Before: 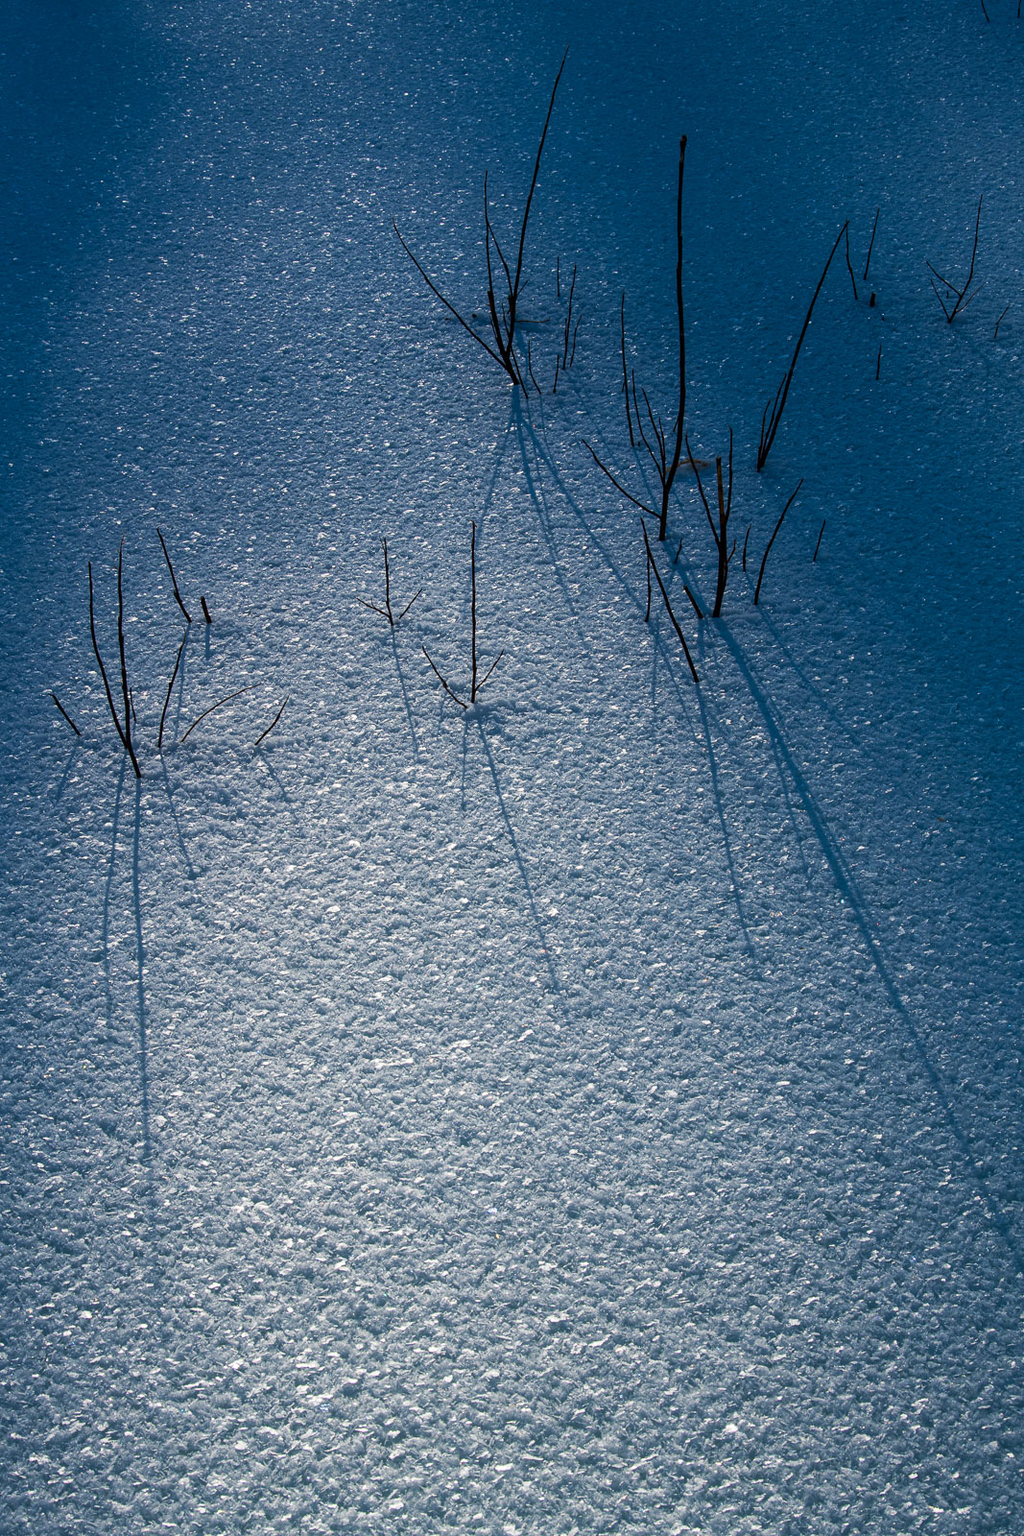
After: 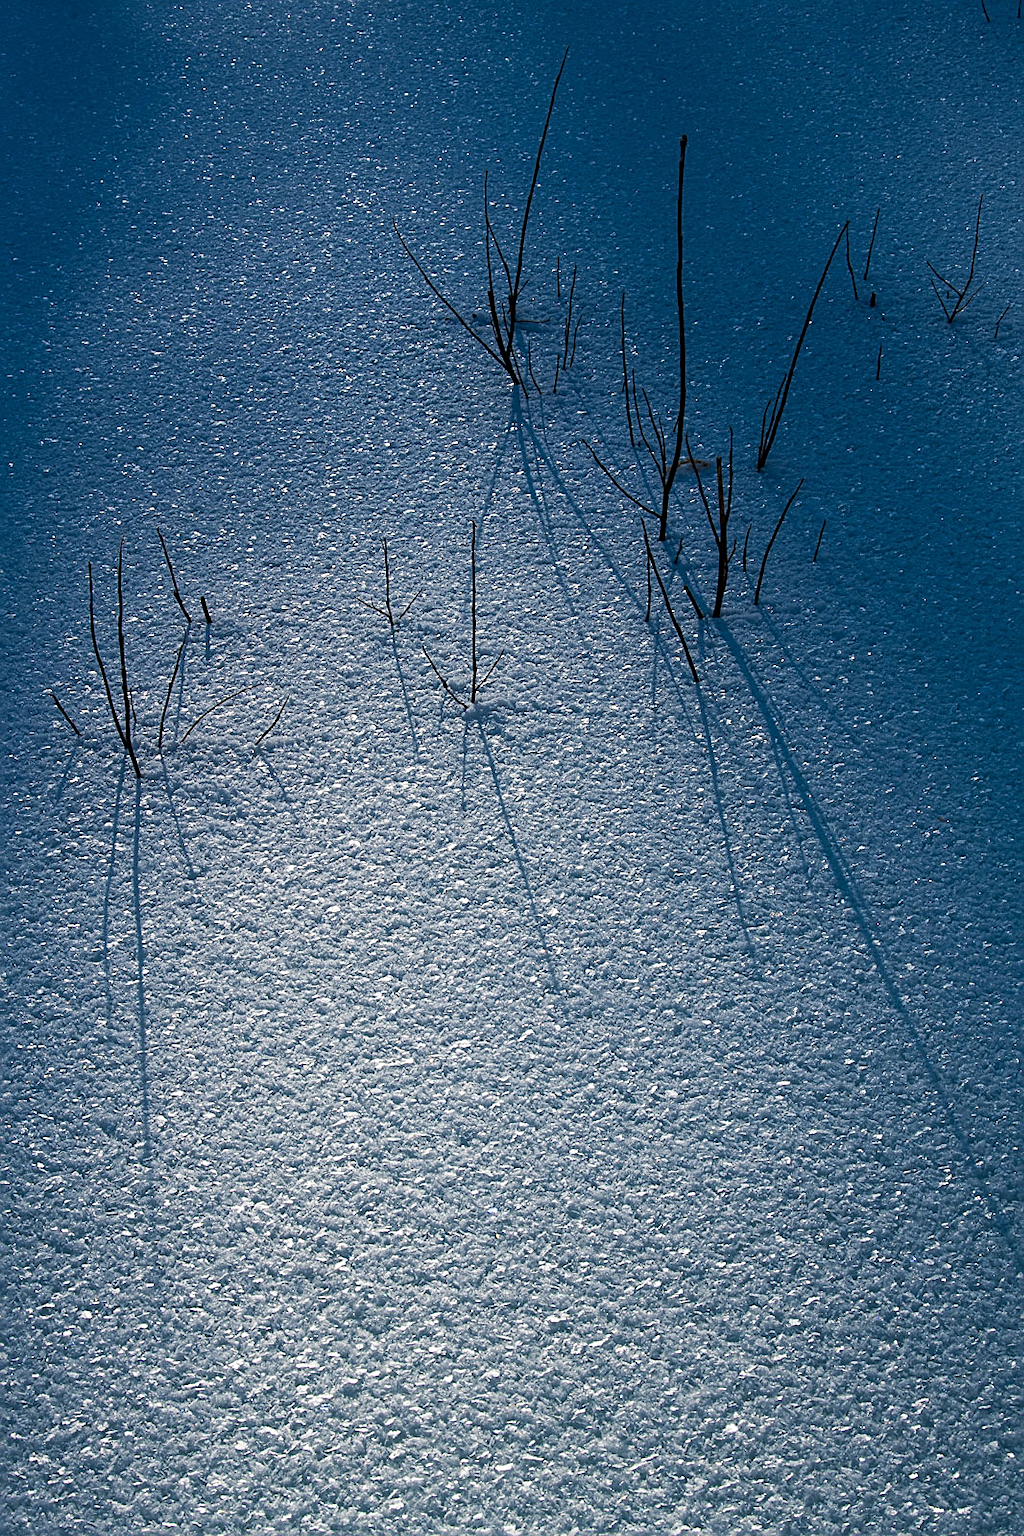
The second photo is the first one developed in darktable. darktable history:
sharpen: amount 0.575
